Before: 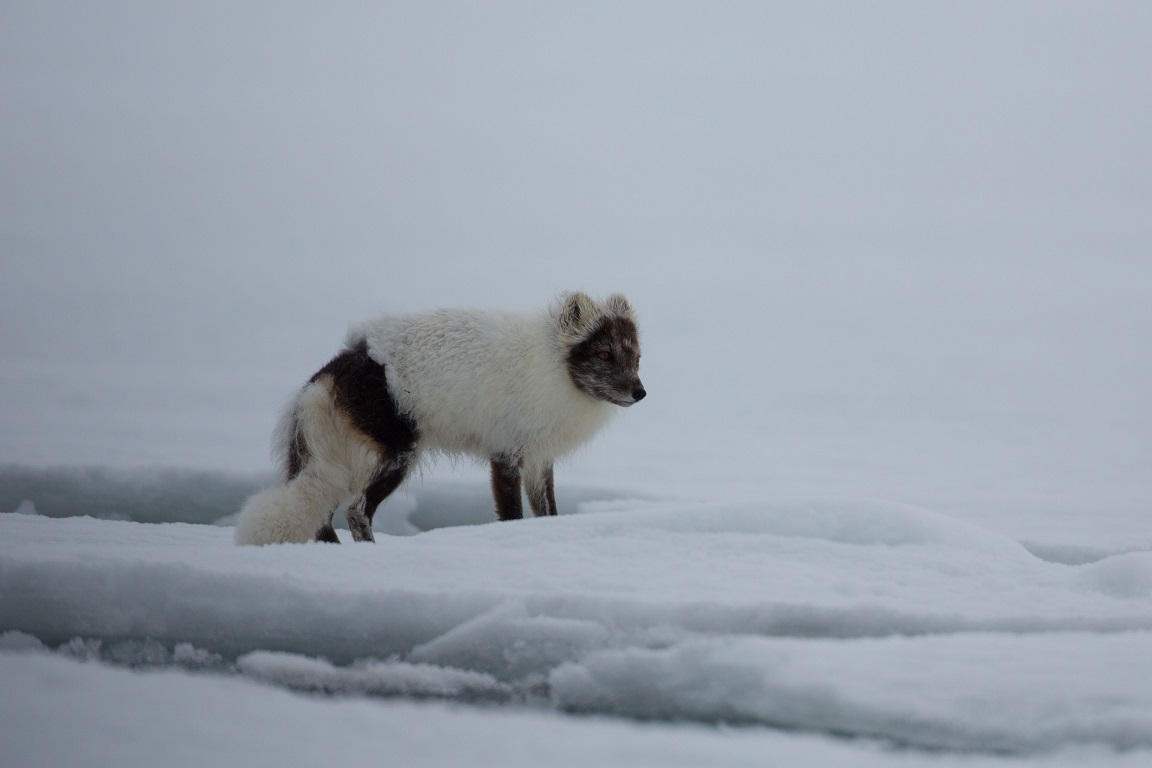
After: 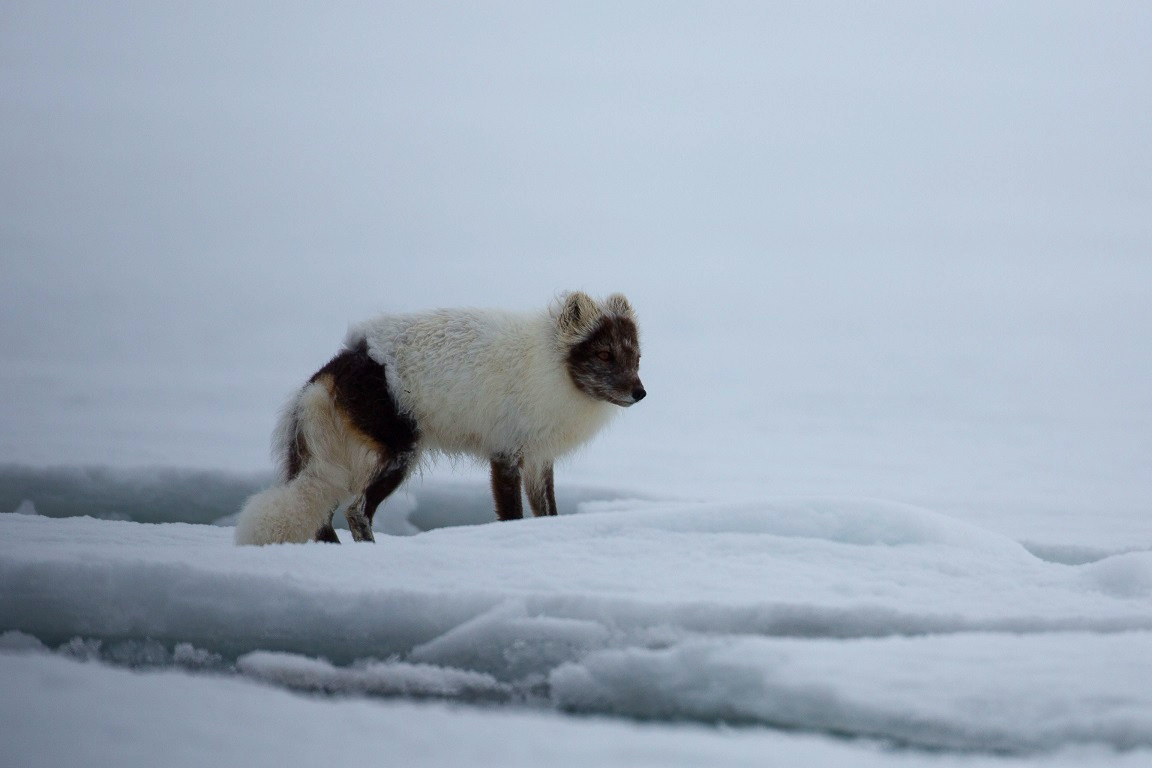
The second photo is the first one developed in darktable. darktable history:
color balance rgb: perceptual saturation grading › global saturation 36.934%, perceptual saturation grading › shadows 34.689%, perceptual brilliance grading › global brilliance -17.14%, perceptual brilliance grading › highlights 28.445%
